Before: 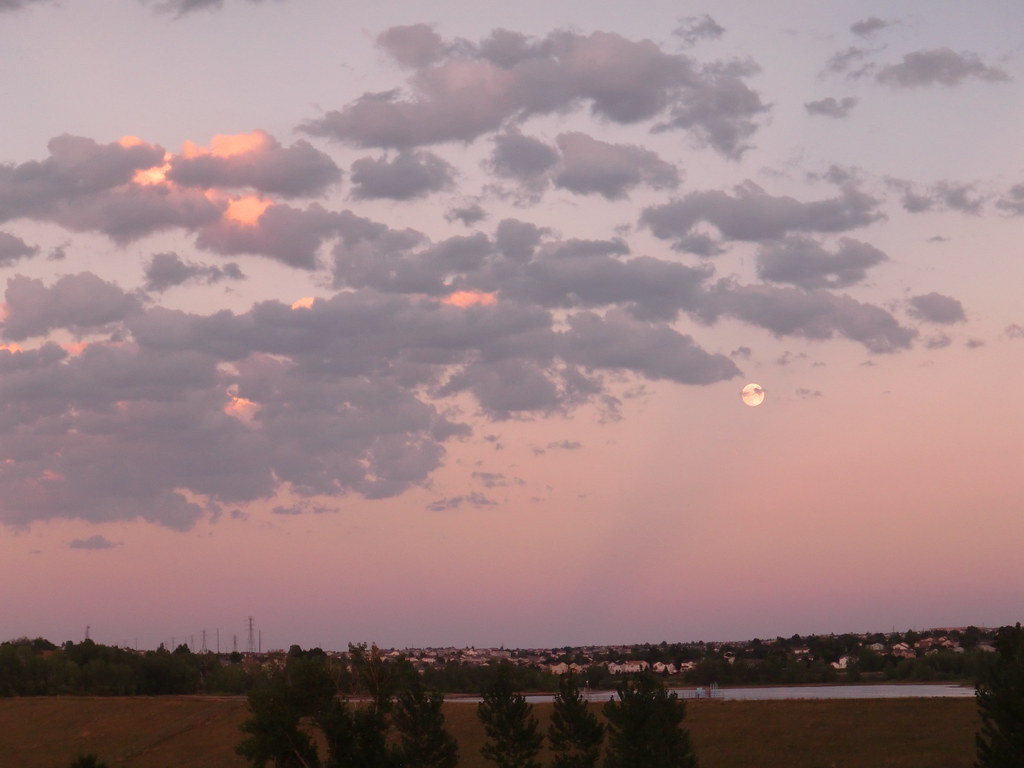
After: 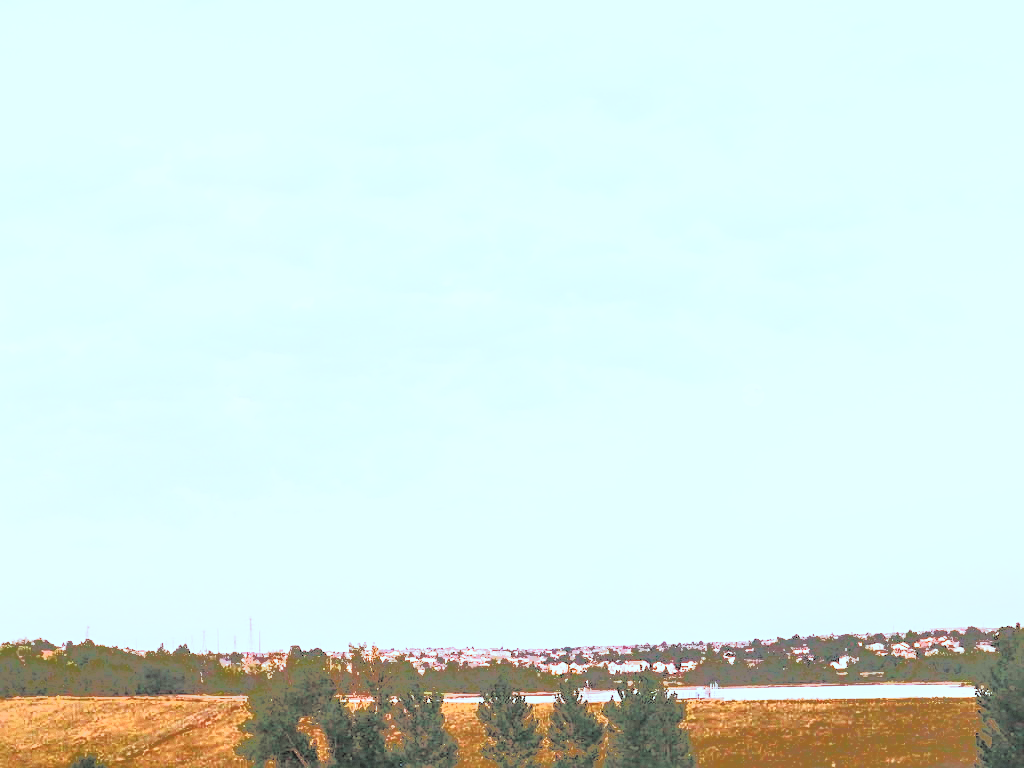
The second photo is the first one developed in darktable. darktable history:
tone equalizer: -7 EV 0.144 EV, -6 EV 0.624 EV, -5 EV 1.18 EV, -4 EV 1.29 EV, -3 EV 1.15 EV, -2 EV 0.6 EV, -1 EV 0.16 EV, edges refinement/feathering 500, mask exposure compensation -1.57 EV, preserve details no
tone curve: curves: ch0 [(0, 0) (0.003, 0.011) (0.011, 0.043) (0.025, 0.133) (0.044, 0.226) (0.069, 0.303) (0.1, 0.371) (0.136, 0.429) (0.177, 0.482) (0.224, 0.516) (0.277, 0.539) (0.335, 0.535) (0.399, 0.517) (0.468, 0.498) (0.543, 0.523) (0.623, 0.655) (0.709, 0.83) (0.801, 0.827) (0.898, 0.89) (1, 1)], color space Lab, independent channels, preserve colors none
exposure: black level correction 0, exposure 1.199 EV, compensate exposure bias true, compensate highlight preservation false
color correction: highlights a* -12.95, highlights b* -17.42, saturation 0.701
local contrast: detail 130%
sharpen: on, module defaults
color balance rgb: shadows lift › chroma 2.057%, shadows lift › hue 136.89°, perceptual saturation grading › global saturation 24.029%, perceptual saturation grading › highlights -23.741%, perceptual saturation grading › mid-tones 24.403%, perceptual saturation grading › shadows 40.341%, contrast -9.849%
base curve: curves: ch0 [(0, 0) (0.007, 0.004) (0.027, 0.03) (0.046, 0.07) (0.207, 0.54) (0.442, 0.872) (0.673, 0.972) (1, 1)], preserve colors none
